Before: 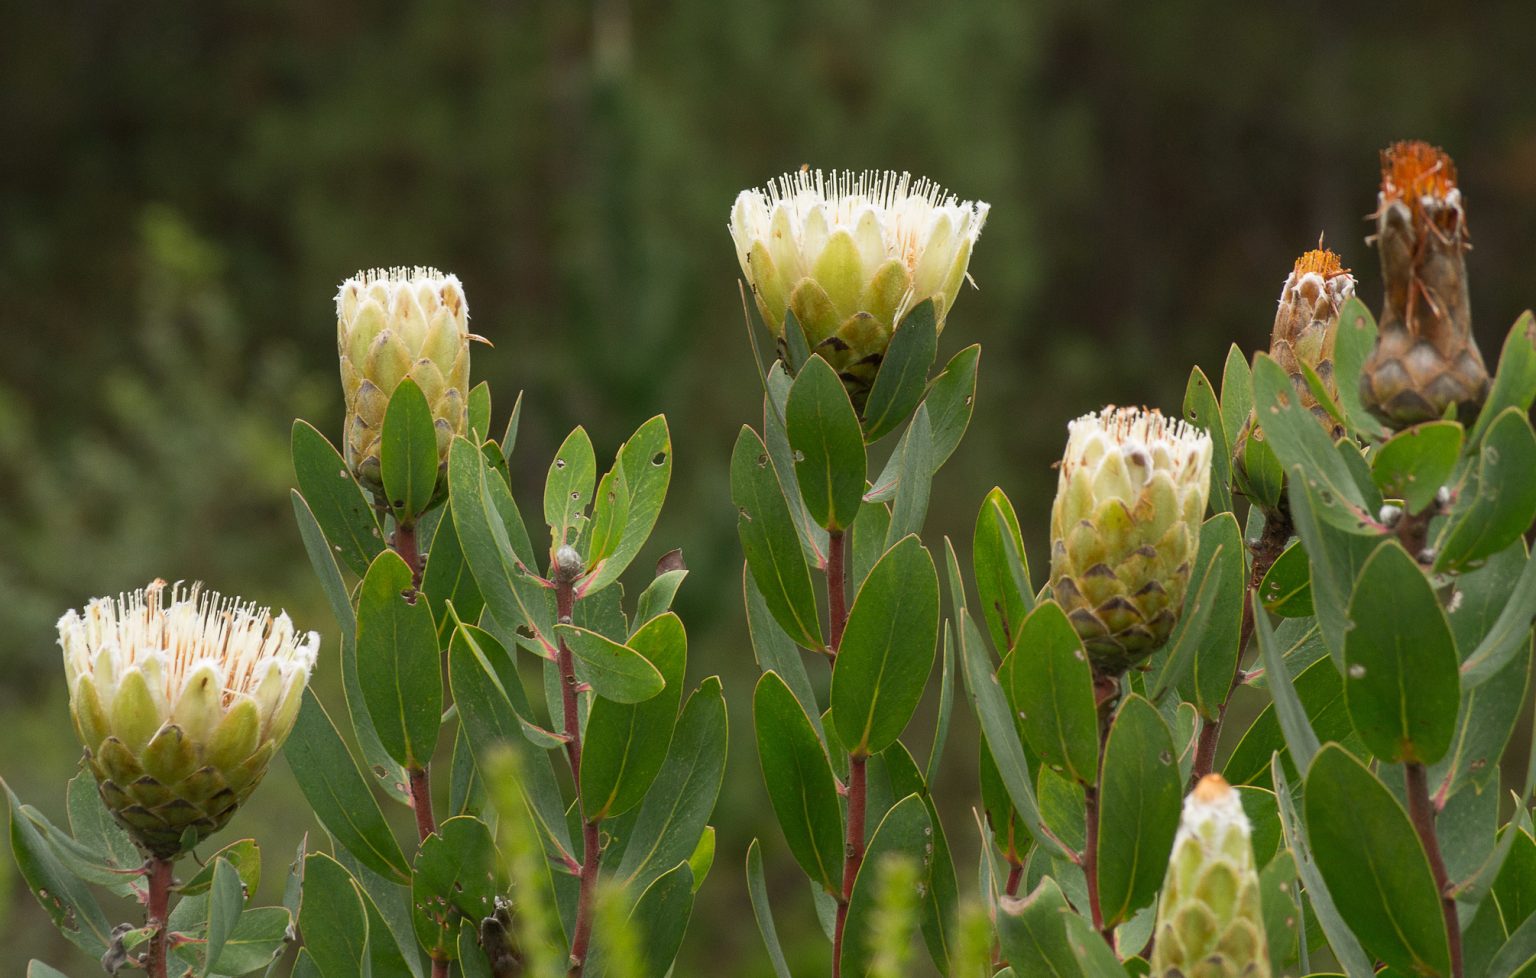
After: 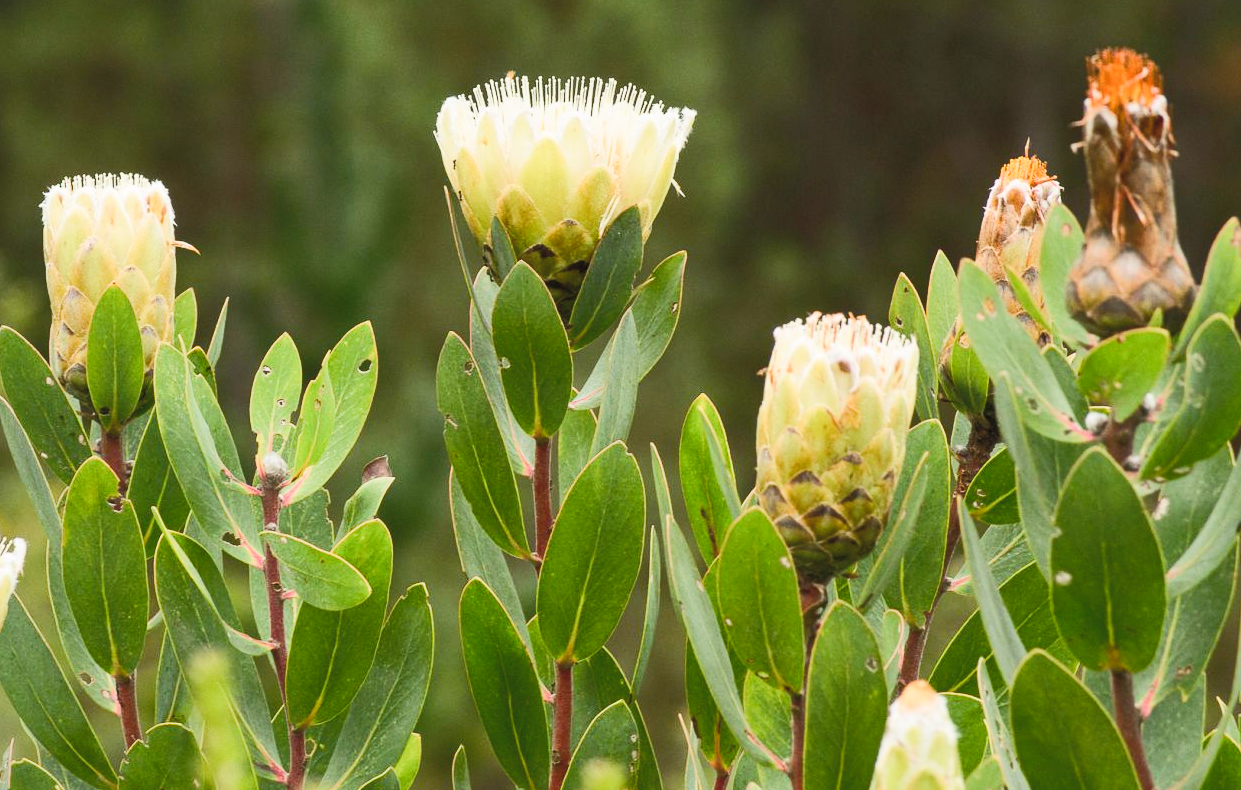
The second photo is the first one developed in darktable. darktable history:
rgb curve: curves: ch0 [(0, 0) (0.284, 0.292) (0.505, 0.644) (1, 1)]; ch1 [(0, 0) (0.284, 0.292) (0.505, 0.644) (1, 1)]; ch2 [(0, 0) (0.284, 0.292) (0.505, 0.644) (1, 1)], compensate middle gray true
contrast brightness saturation: contrast 0.14, brightness 0.21
crop: left 19.159%, top 9.58%, bottom 9.58%
color balance rgb: perceptual saturation grading › global saturation 20%, perceptual saturation grading › highlights -50%, perceptual saturation grading › shadows 30%
